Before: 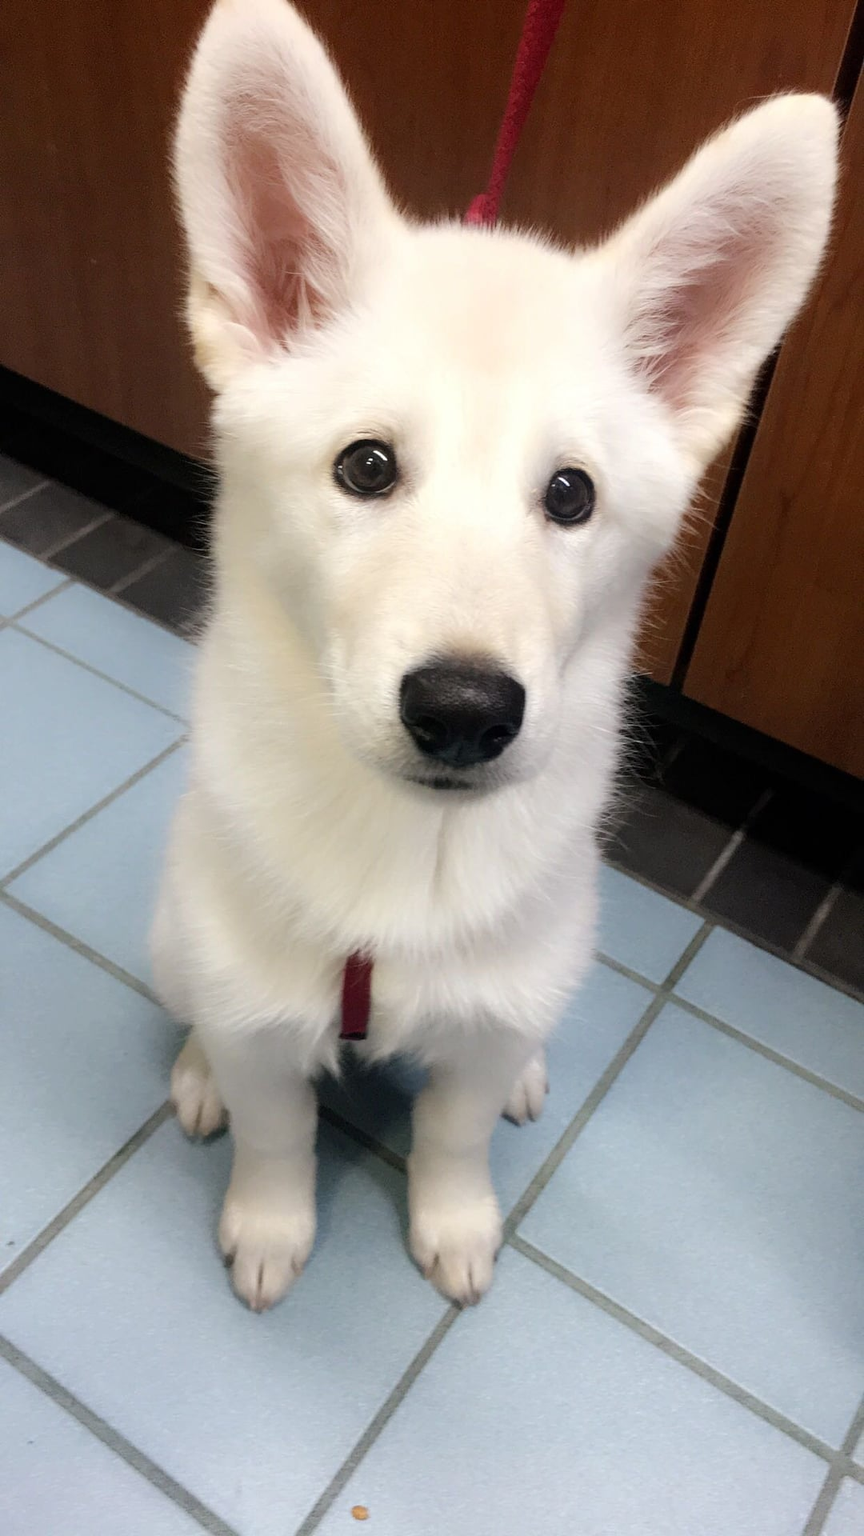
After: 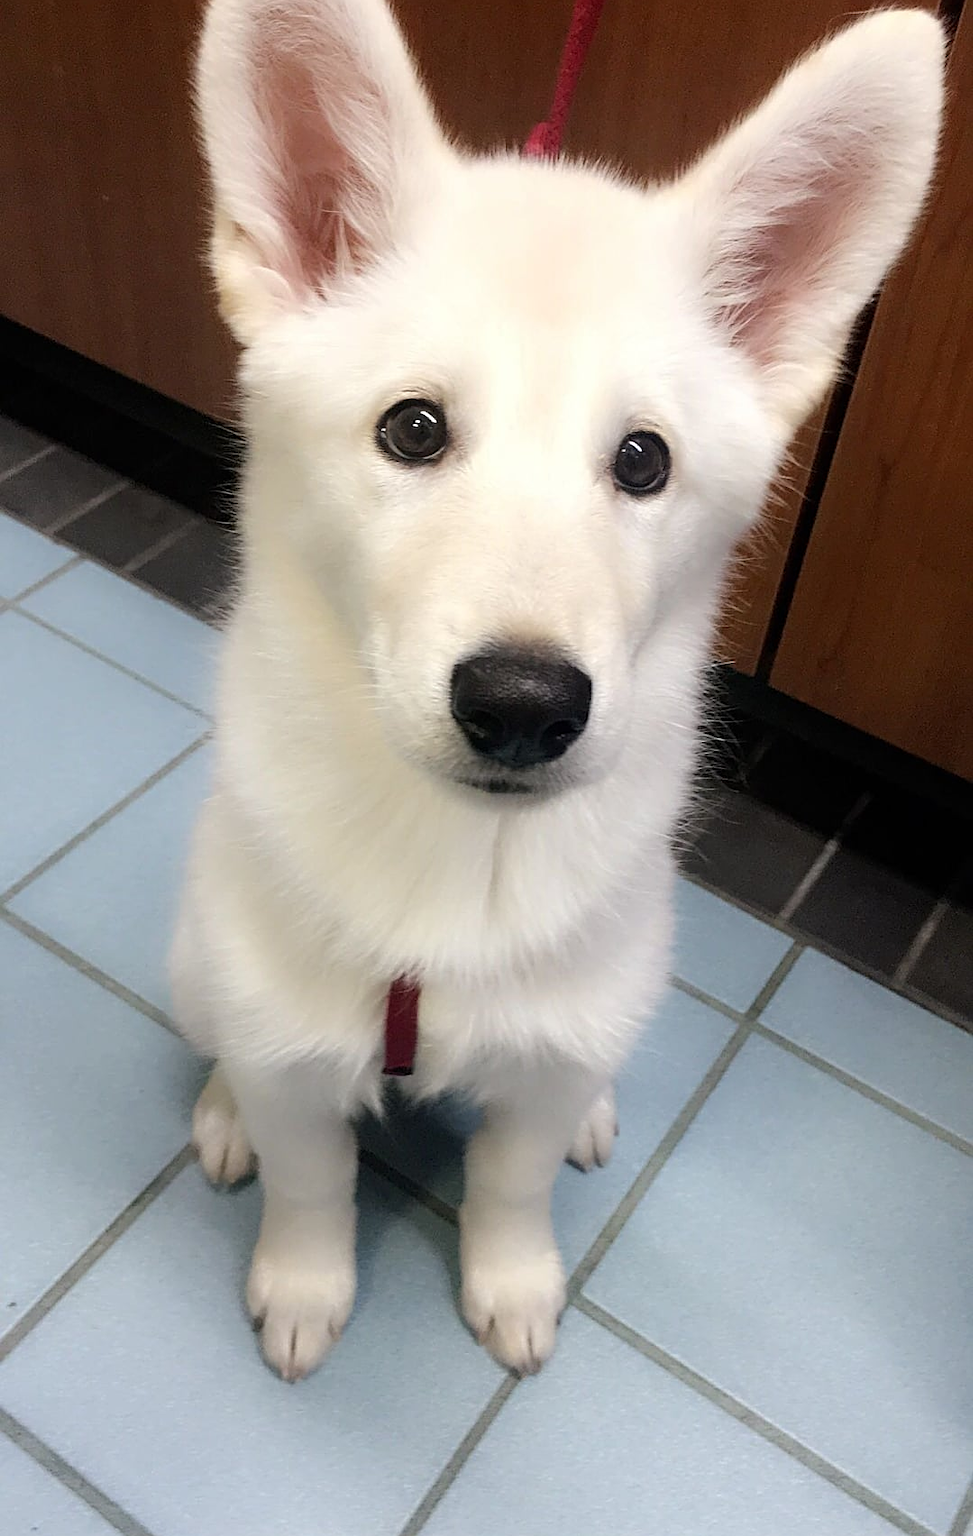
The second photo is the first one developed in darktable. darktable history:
sharpen: on, module defaults
crop and rotate: top 5.609%, bottom 5.609%
